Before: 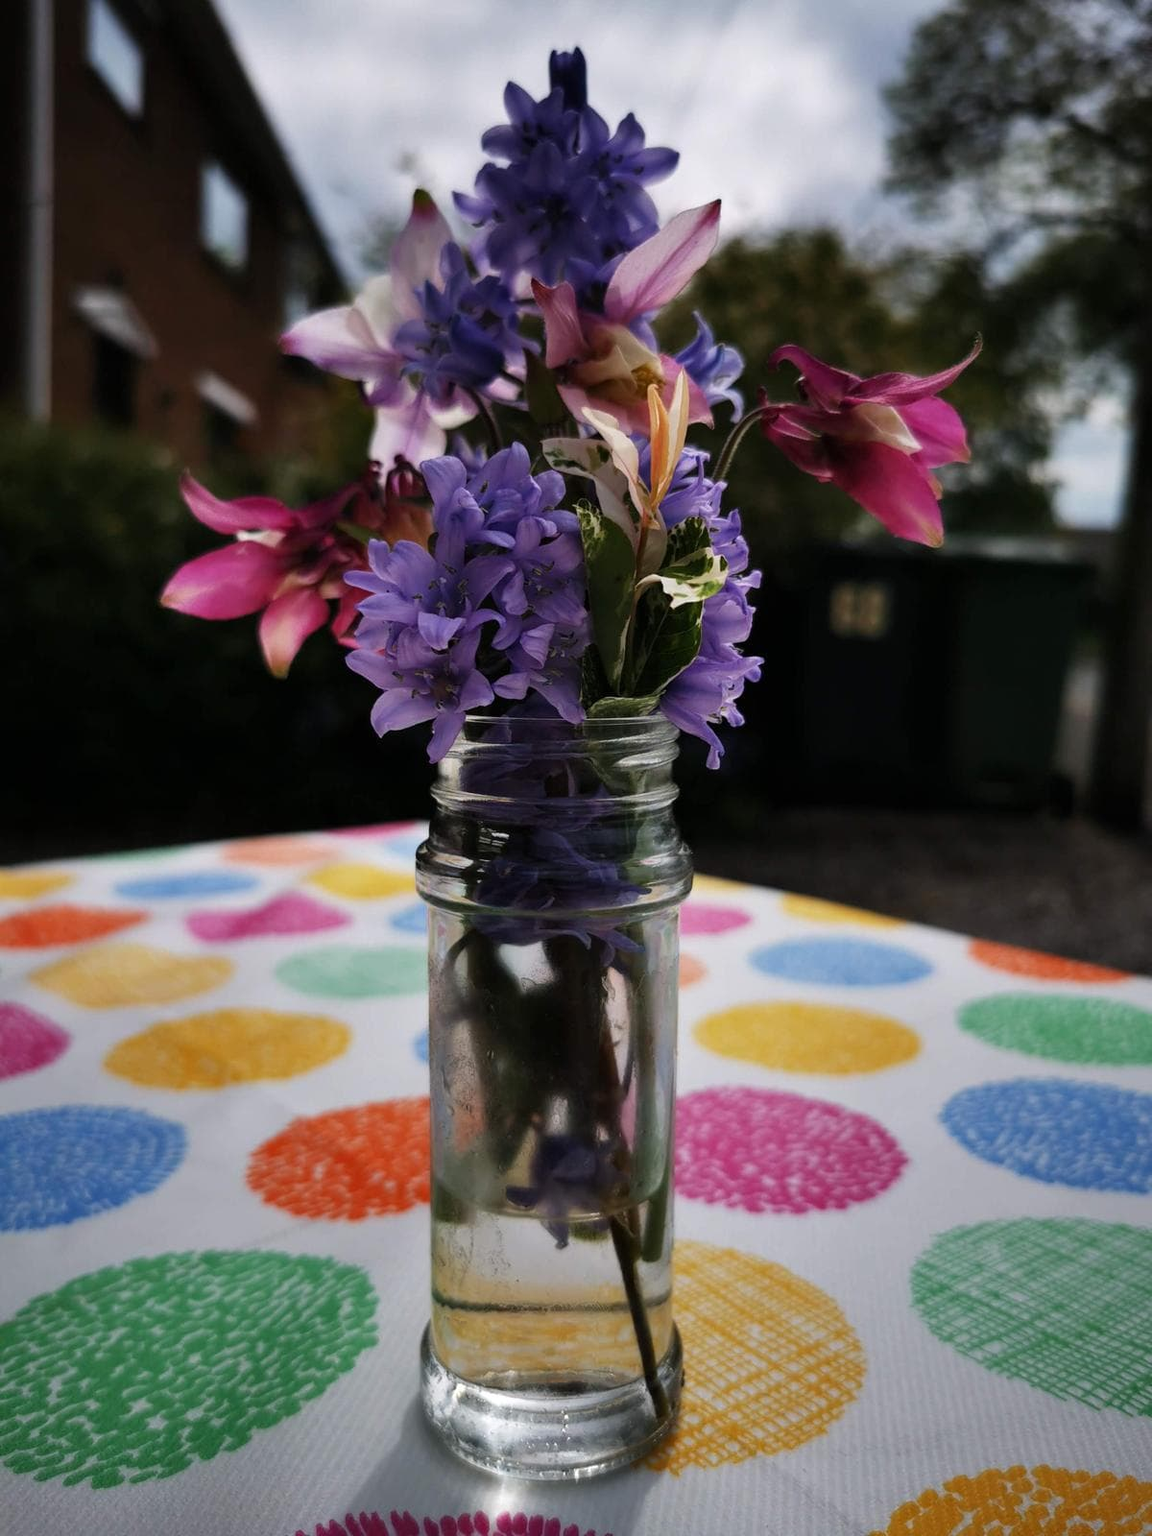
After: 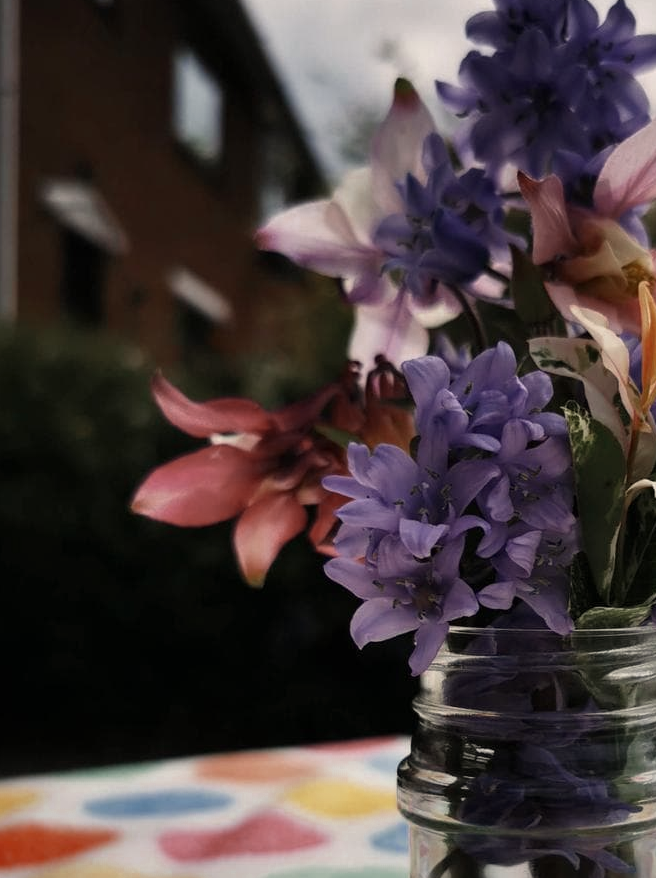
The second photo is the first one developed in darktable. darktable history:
crop and rotate: left 3.047%, top 7.509%, right 42.236%, bottom 37.598%
white balance: red 1.045, blue 0.932
color zones: curves: ch0 [(0, 0.5) (0.125, 0.4) (0.25, 0.5) (0.375, 0.4) (0.5, 0.4) (0.625, 0.35) (0.75, 0.35) (0.875, 0.5)]; ch1 [(0, 0.35) (0.125, 0.45) (0.25, 0.35) (0.375, 0.35) (0.5, 0.35) (0.625, 0.35) (0.75, 0.45) (0.875, 0.35)]; ch2 [(0, 0.6) (0.125, 0.5) (0.25, 0.5) (0.375, 0.6) (0.5, 0.6) (0.625, 0.5) (0.75, 0.5) (0.875, 0.5)]
